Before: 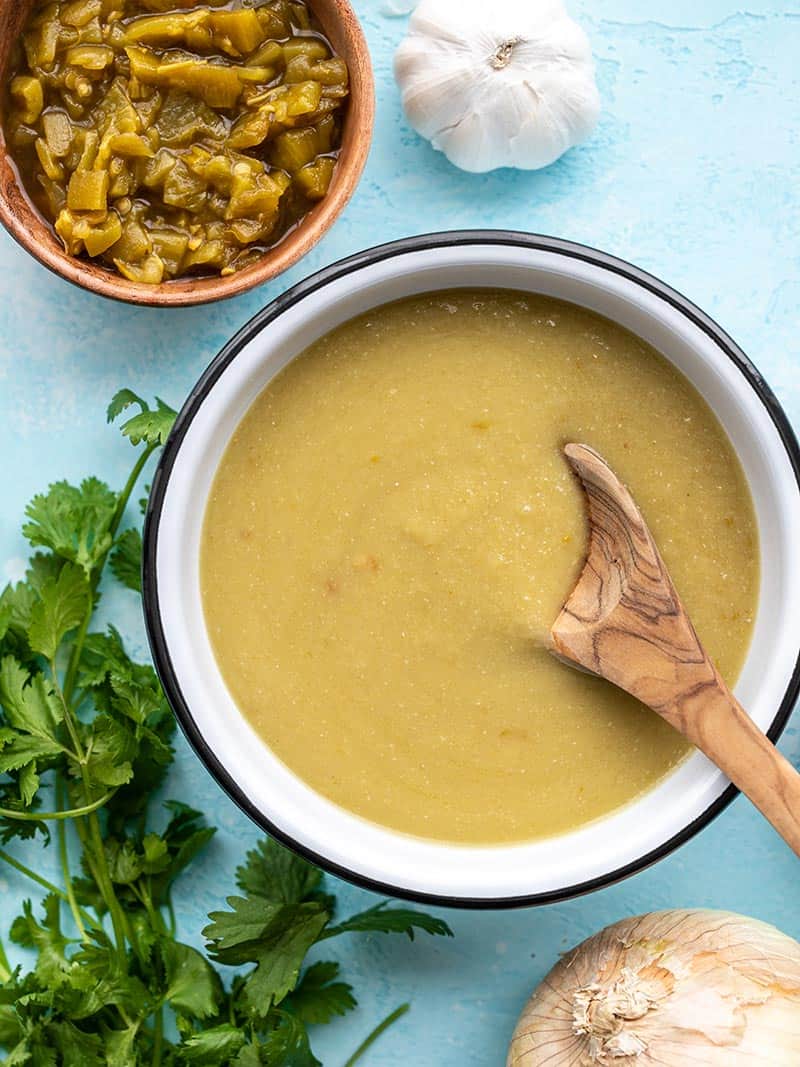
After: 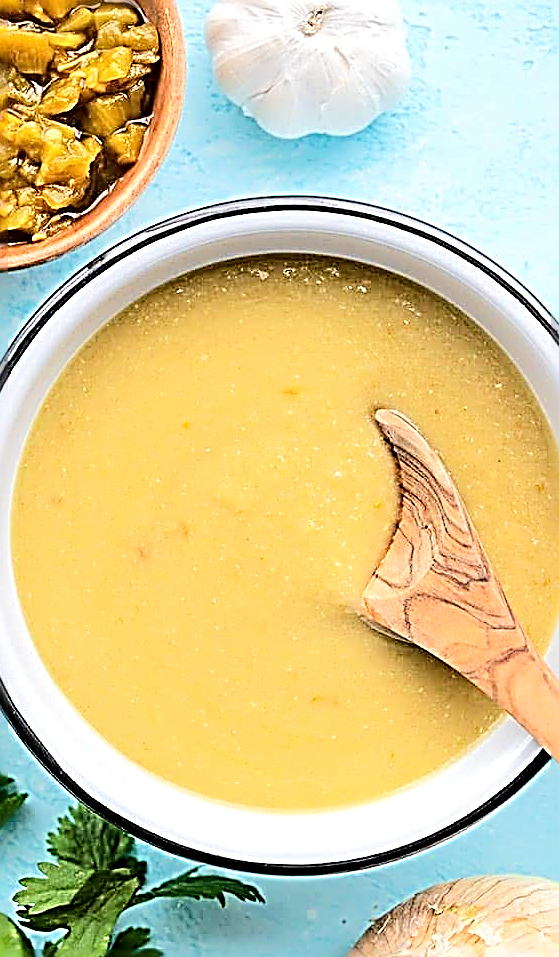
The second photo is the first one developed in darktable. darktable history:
crop and rotate: left 23.628%, top 3.225%, right 6.476%, bottom 7.016%
sharpen: radius 3.192, amount 1.735
tone equalizer: -7 EV 0.157 EV, -6 EV 0.58 EV, -5 EV 1.16 EV, -4 EV 1.33 EV, -3 EV 1.13 EV, -2 EV 0.6 EV, -1 EV 0.148 EV, edges refinement/feathering 500, mask exposure compensation -1.57 EV, preserve details no
